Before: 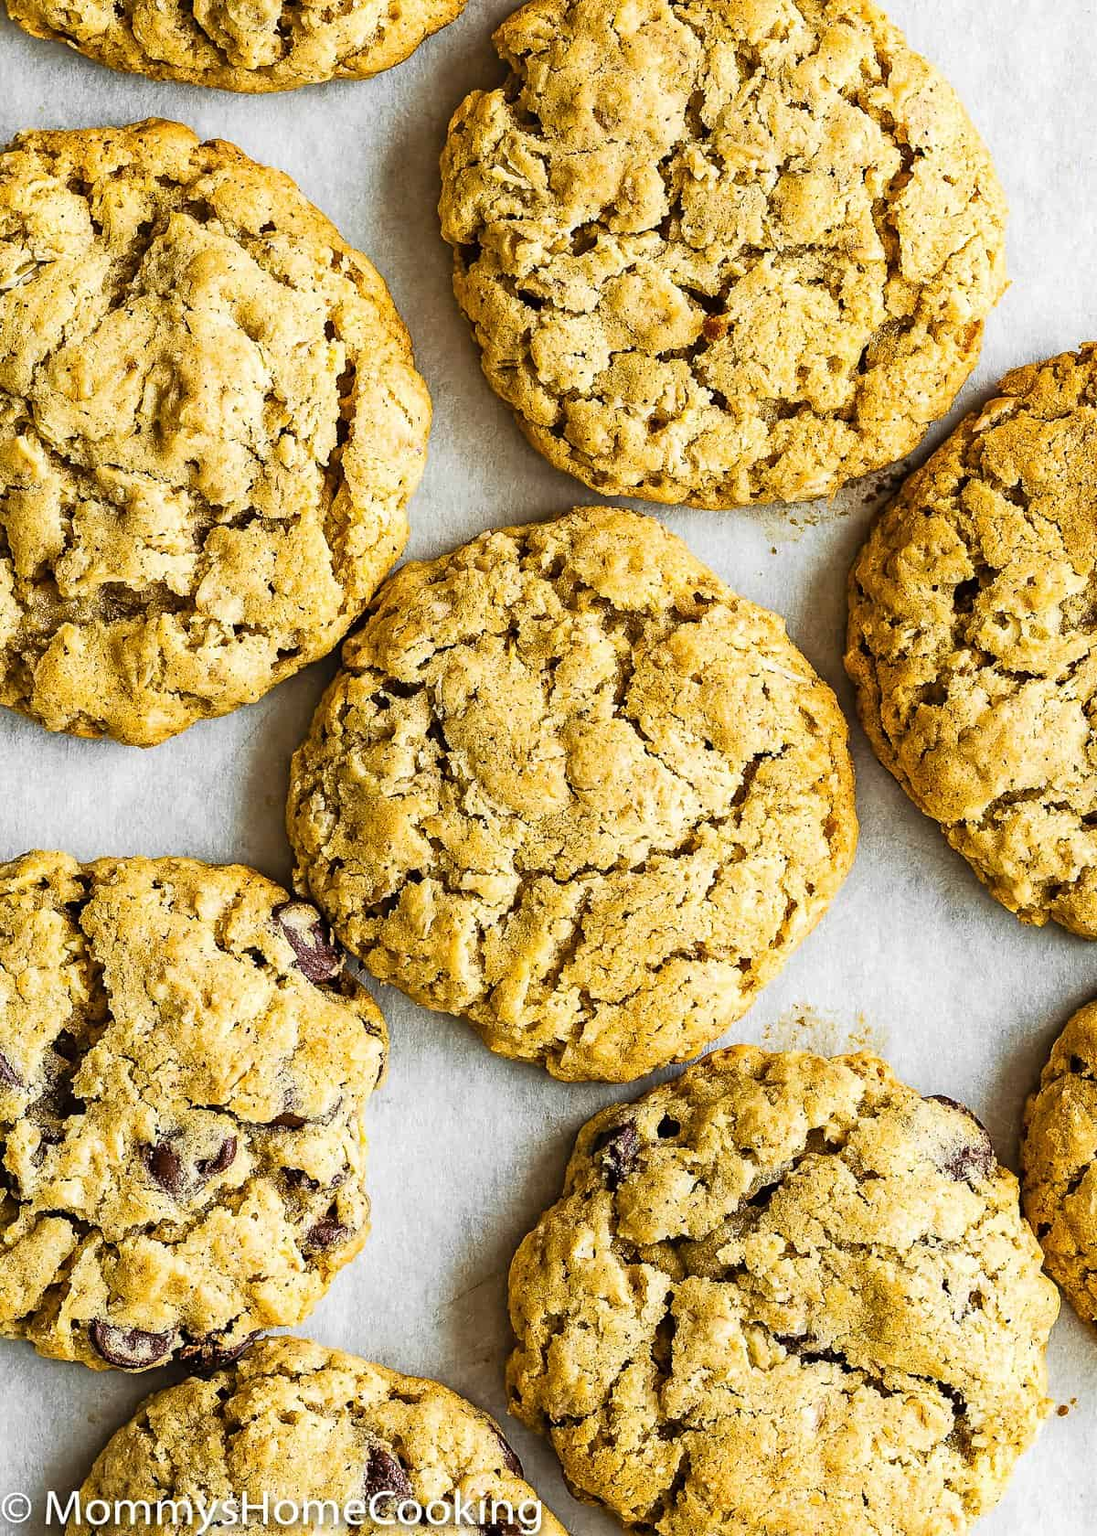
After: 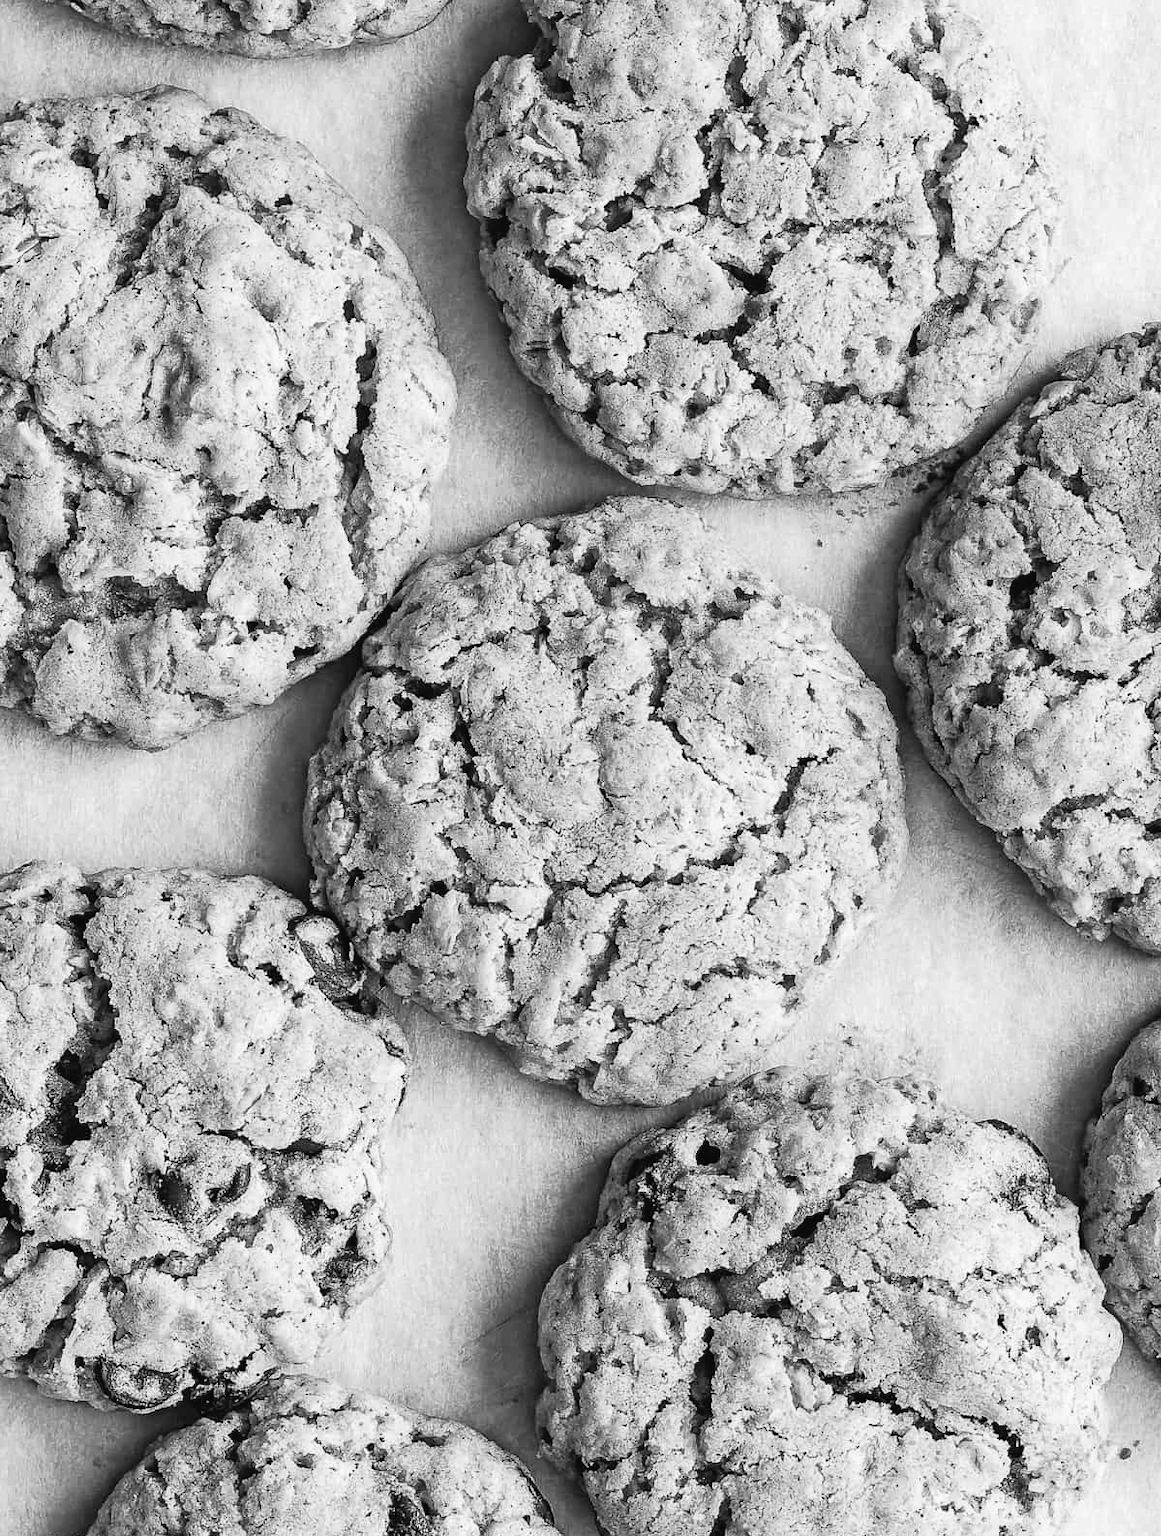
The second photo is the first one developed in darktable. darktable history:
crop and rotate: top 2.479%, bottom 3.018%
color correction: highlights a* -7.23, highlights b* -0.161, shadows a* 20.08, shadows b* 11.73
velvia: strength 15%
monochrome: on, module defaults
